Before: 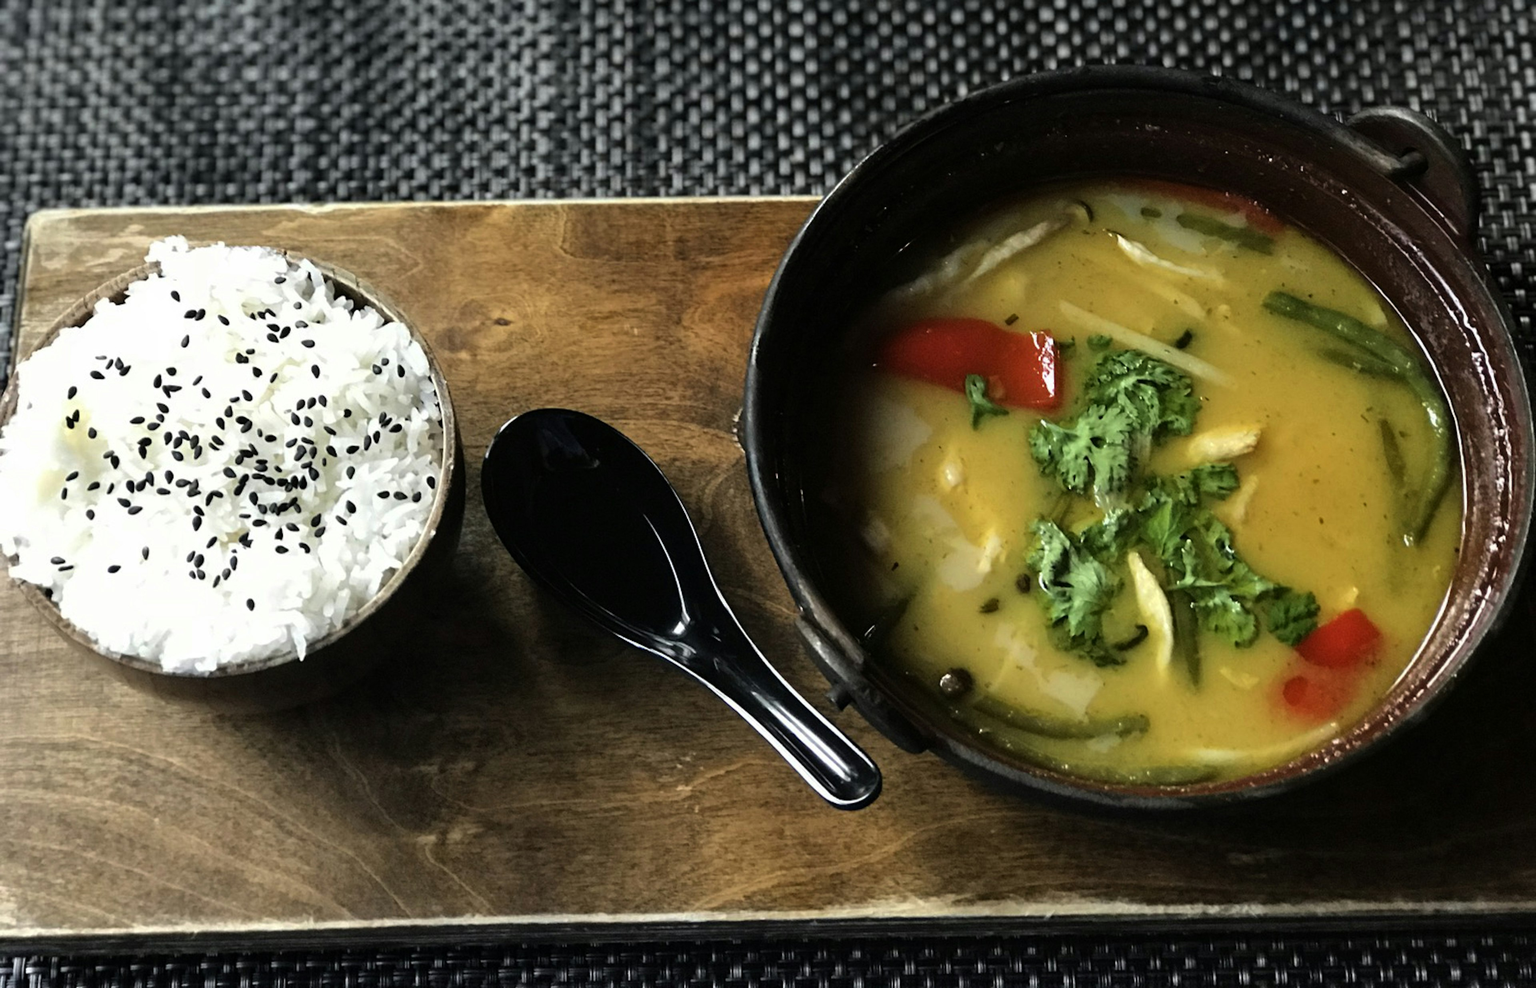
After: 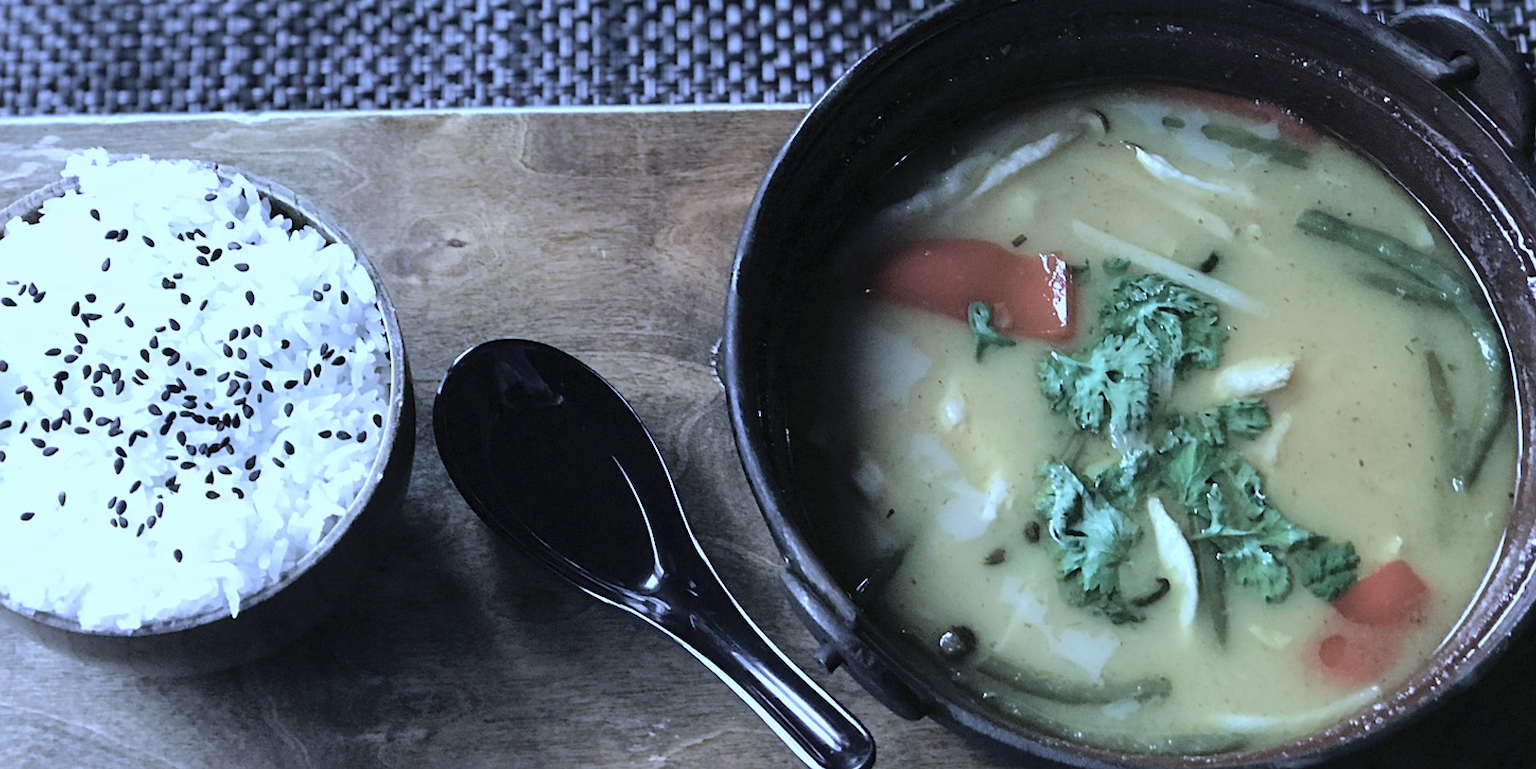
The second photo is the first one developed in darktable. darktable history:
crop: left 5.858%, top 10.348%, right 3.629%, bottom 19.127%
sharpen: on, module defaults
contrast brightness saturation: brightness 0.18, saturation -0.487
color calibration: illuminant as shot in camera, x 0.482, y 0.431, temperature 2431.89 K
